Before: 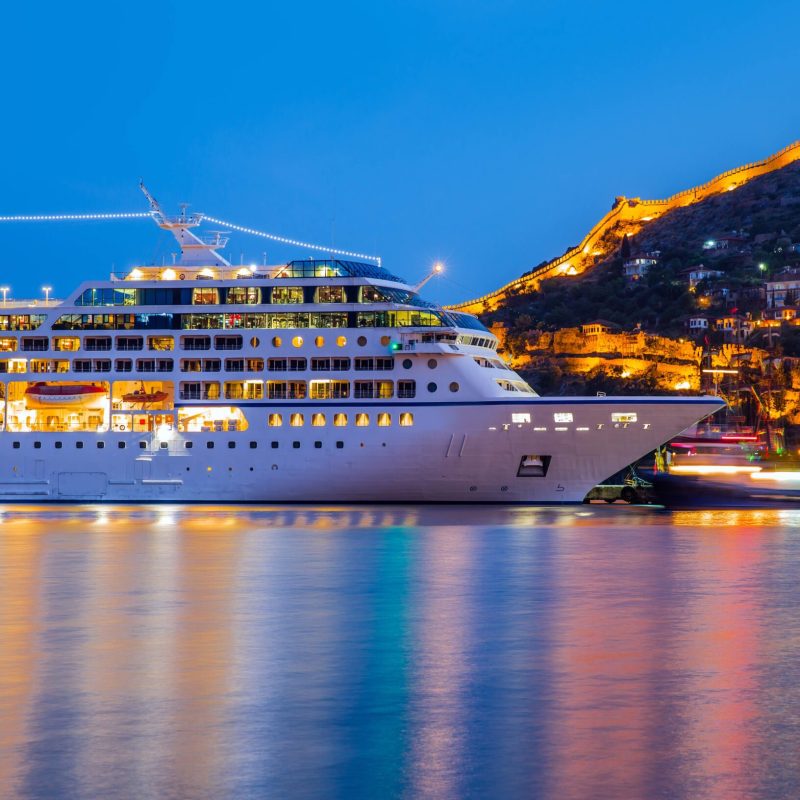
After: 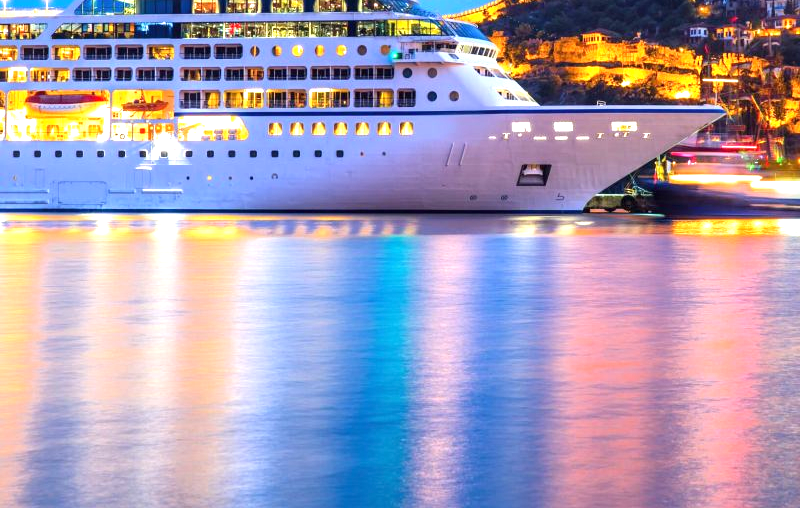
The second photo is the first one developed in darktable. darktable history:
exposure: black level correction 0, exposure 1.2 EV, compensate highlight preservation false
crop and rotate: top 36.435%
